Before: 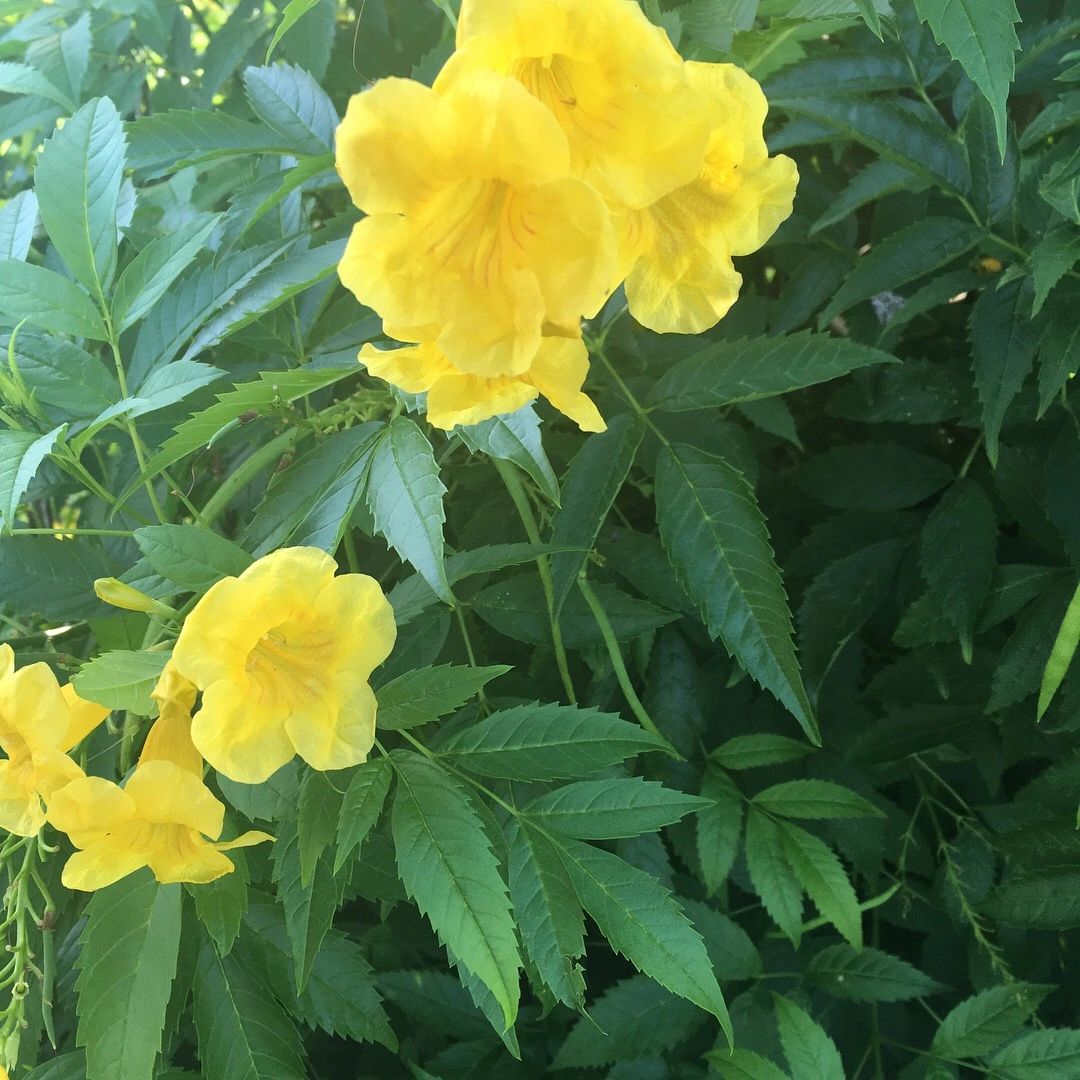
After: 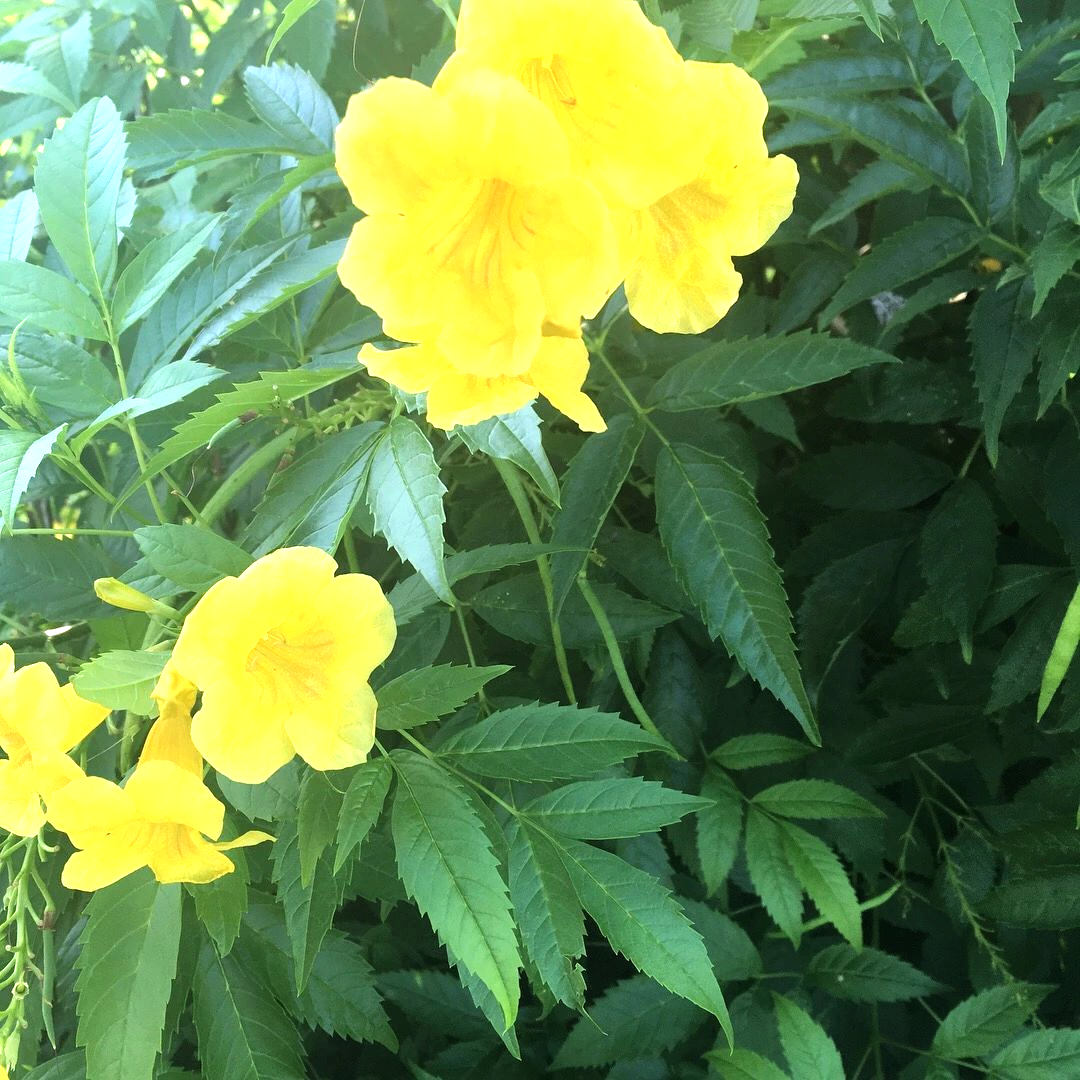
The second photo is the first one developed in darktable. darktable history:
tone equalizer: -8 EV -0.727 EV, -7 EV -0.711 EV, -6 EV -0.583 EV, -5 EV -0.372 EV, -3 EV 0.371 EV, -2 EV 0.6 EV, -1 EV 0.675 EV, +0 EV 0.728 EV
